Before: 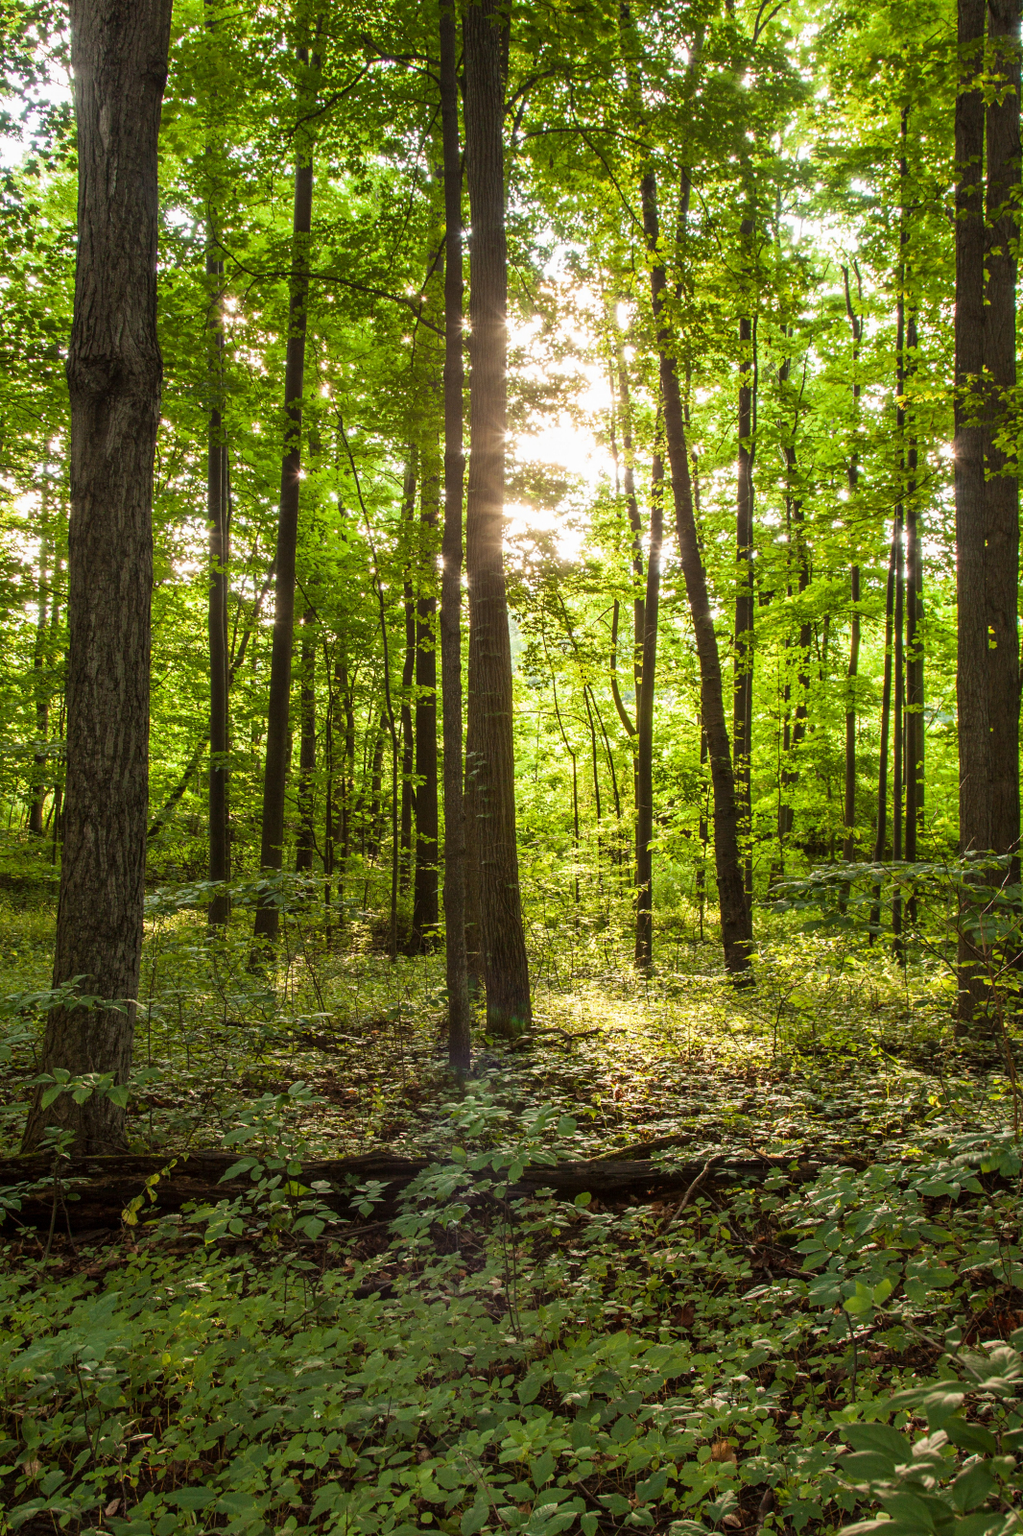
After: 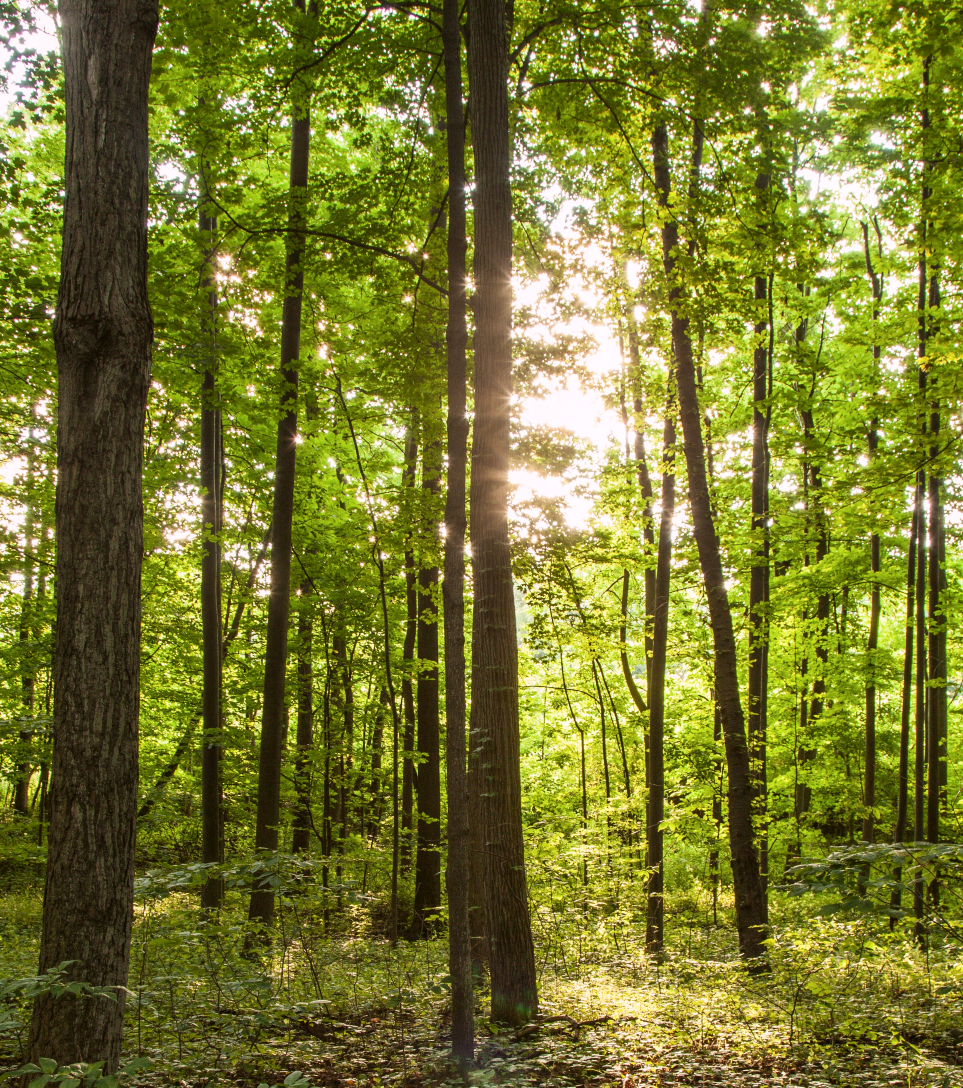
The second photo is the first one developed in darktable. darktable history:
crop: left 1.509%, top 3.452%, right 7.696%, bottom 28.452%
color correction: highlights a* 3.12, highlights b* -1.55, shadows a* -0.101, shadows b* 2.52, saturation 0.98
